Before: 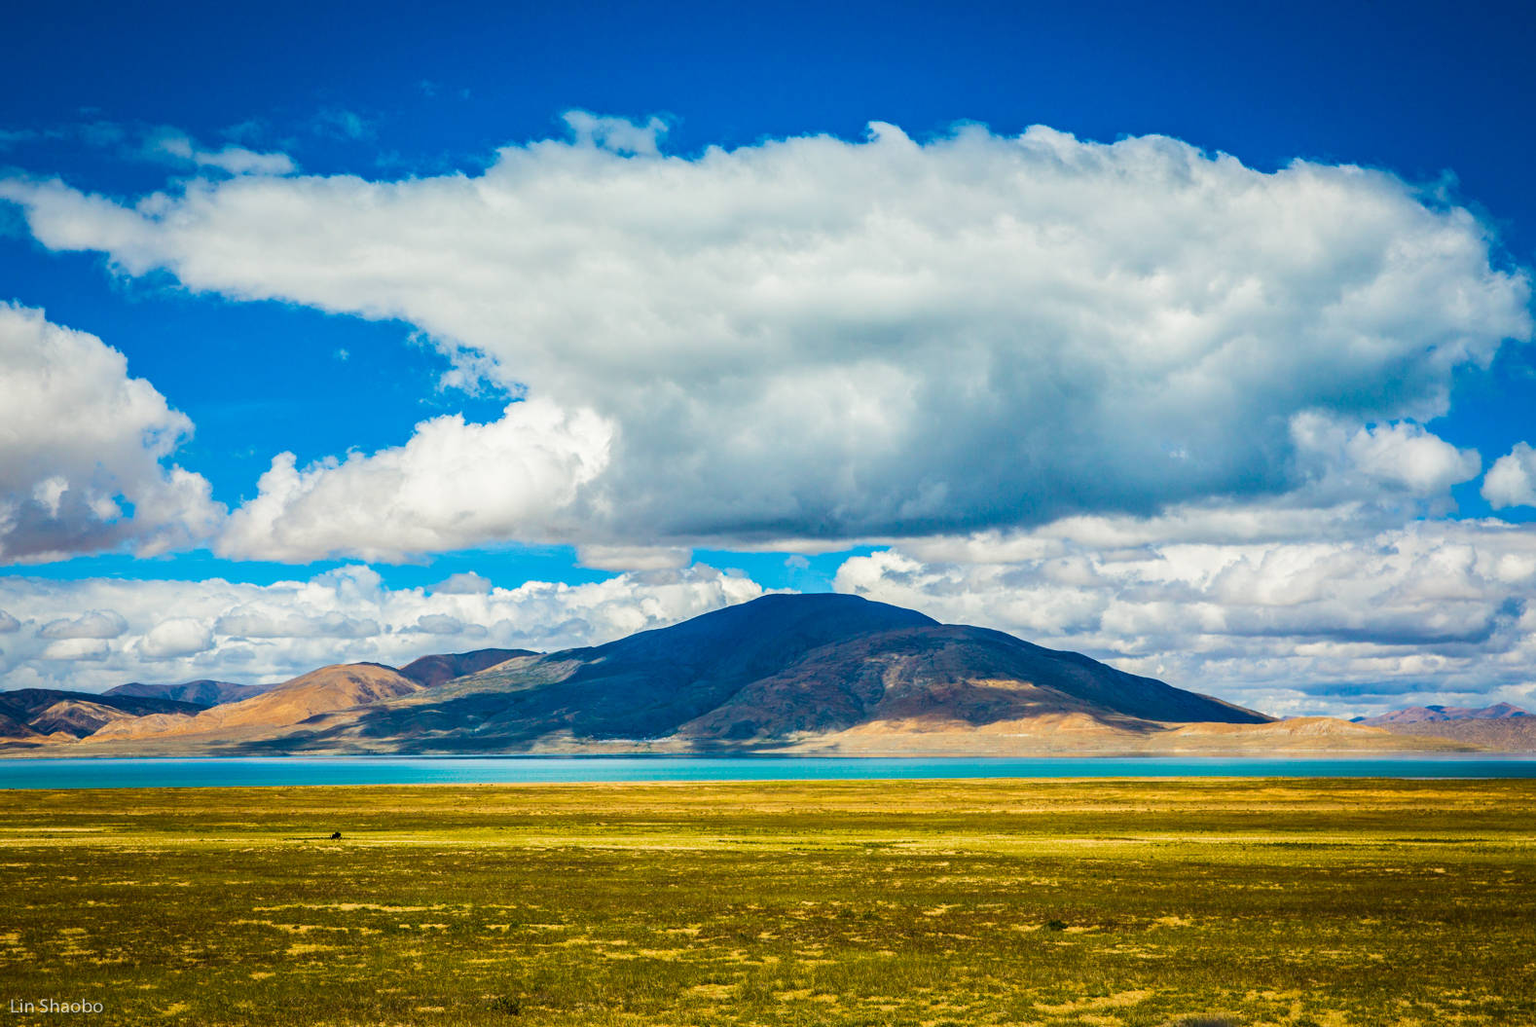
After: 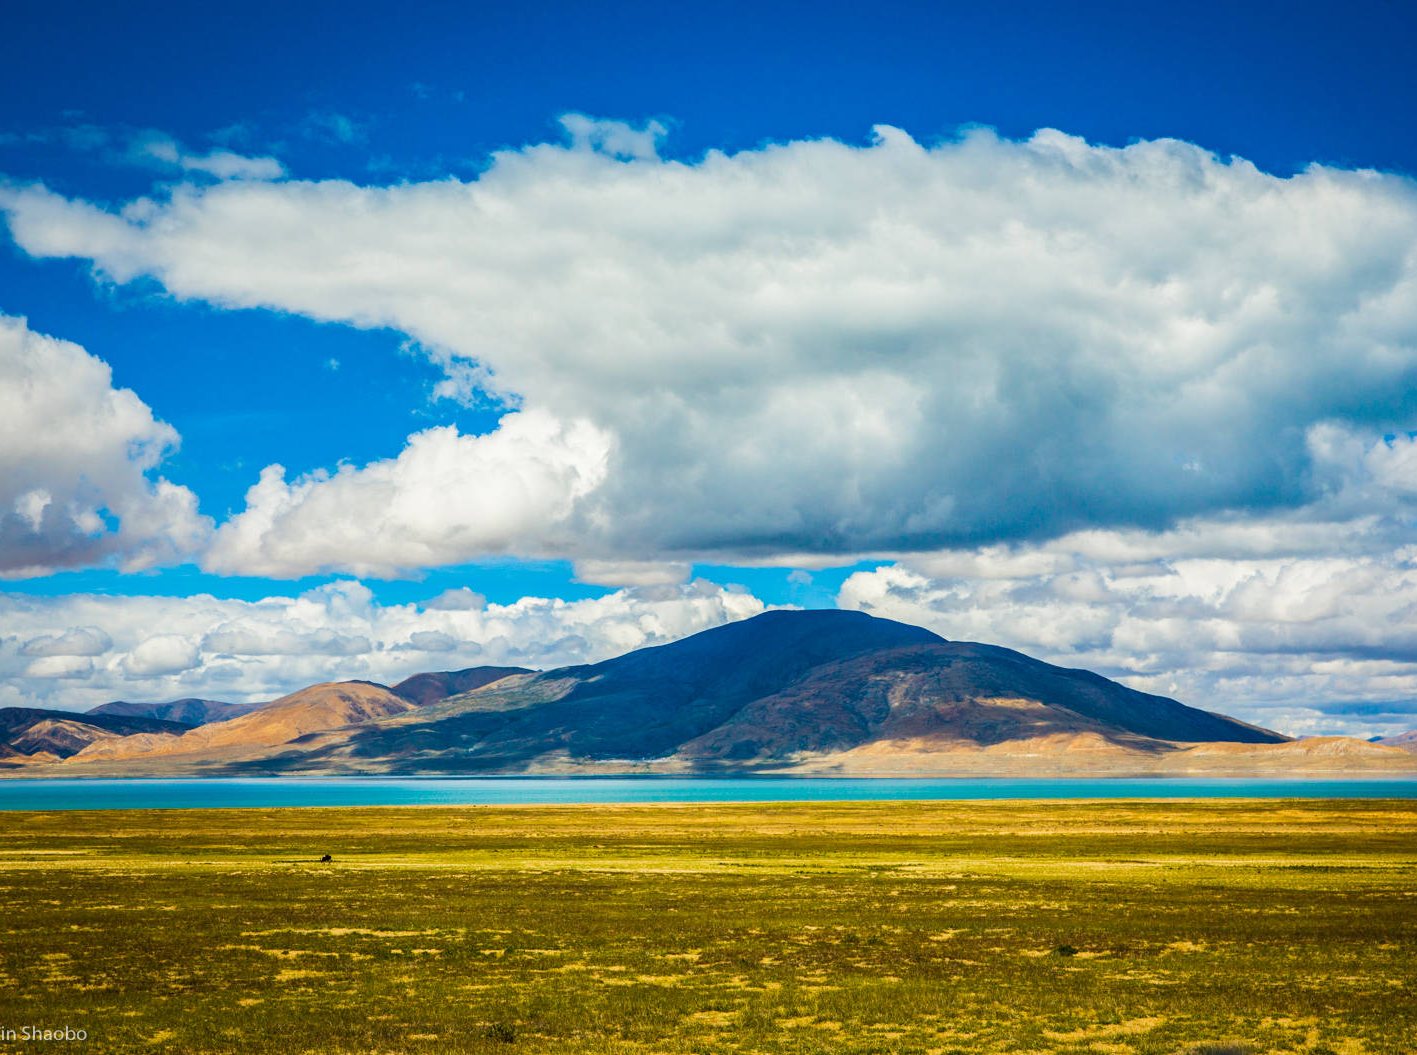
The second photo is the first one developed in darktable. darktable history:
crop and rotate: left 1.217%, right 8.976%
